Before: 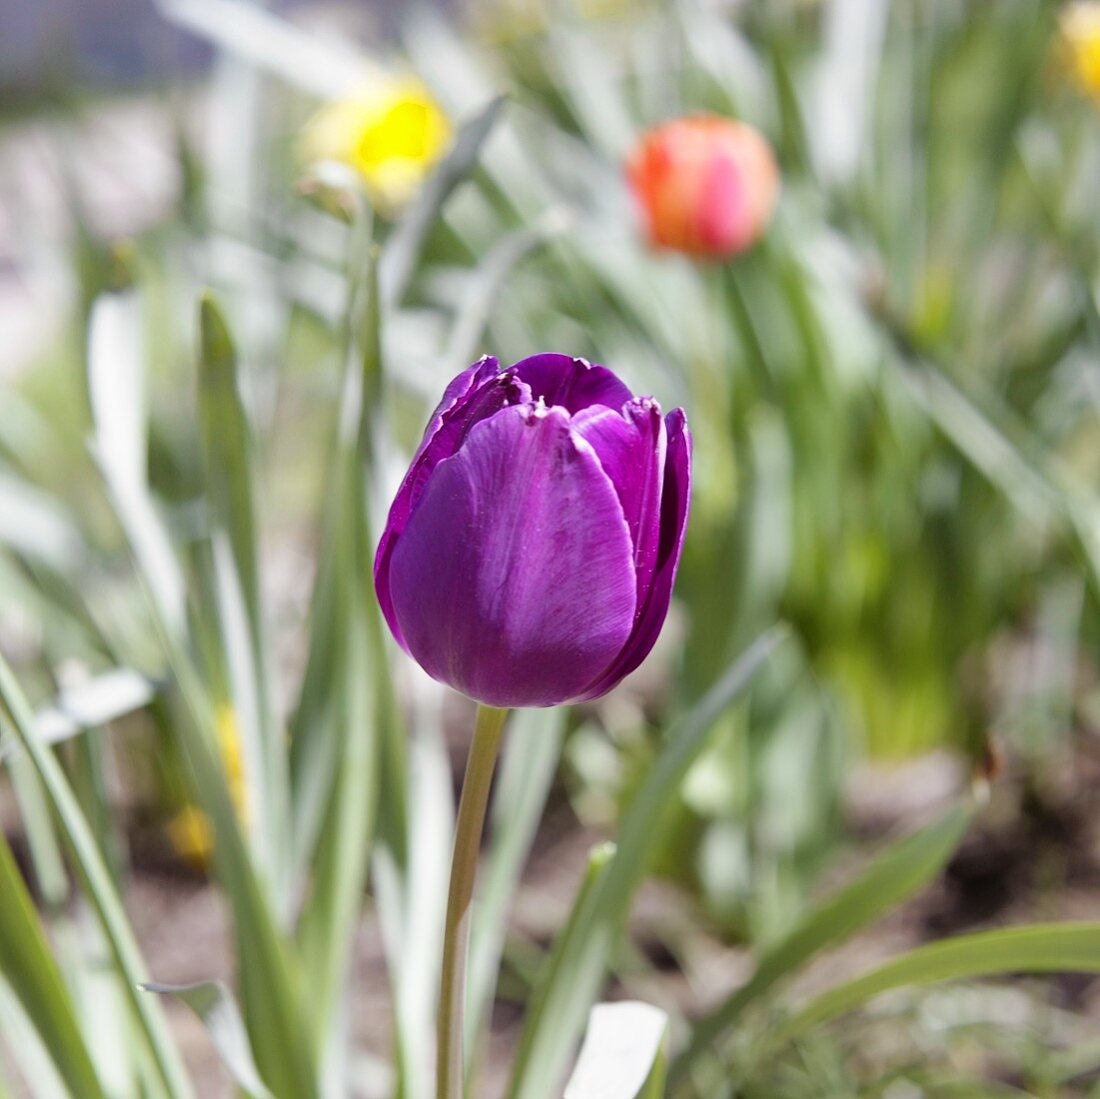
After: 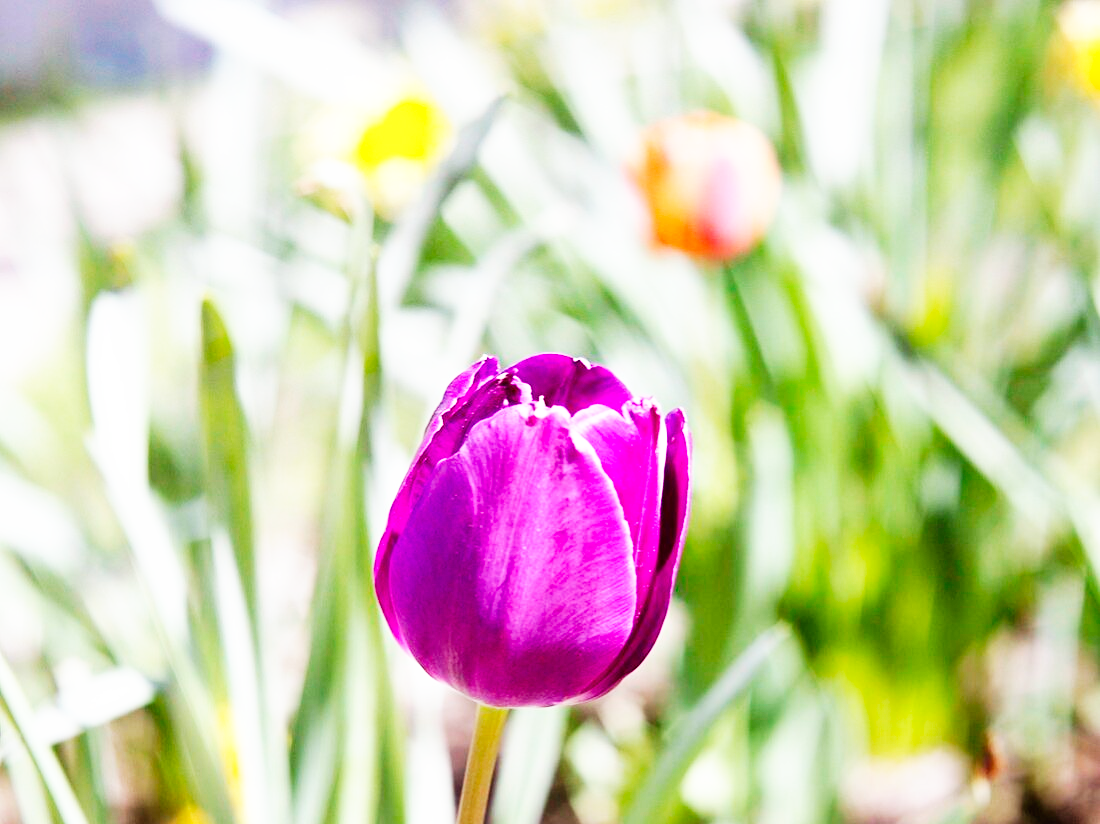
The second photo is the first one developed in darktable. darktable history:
crop: bottom 24.983%
base curve: curves: ch0 [(0, 0) (0.007, 0.004) (0.027, 0.03) (0.046, 0.07) (0.207, 0.54) (0.442, 0.872) (0.673, 0.972) (1, 1)], preserve colors none
